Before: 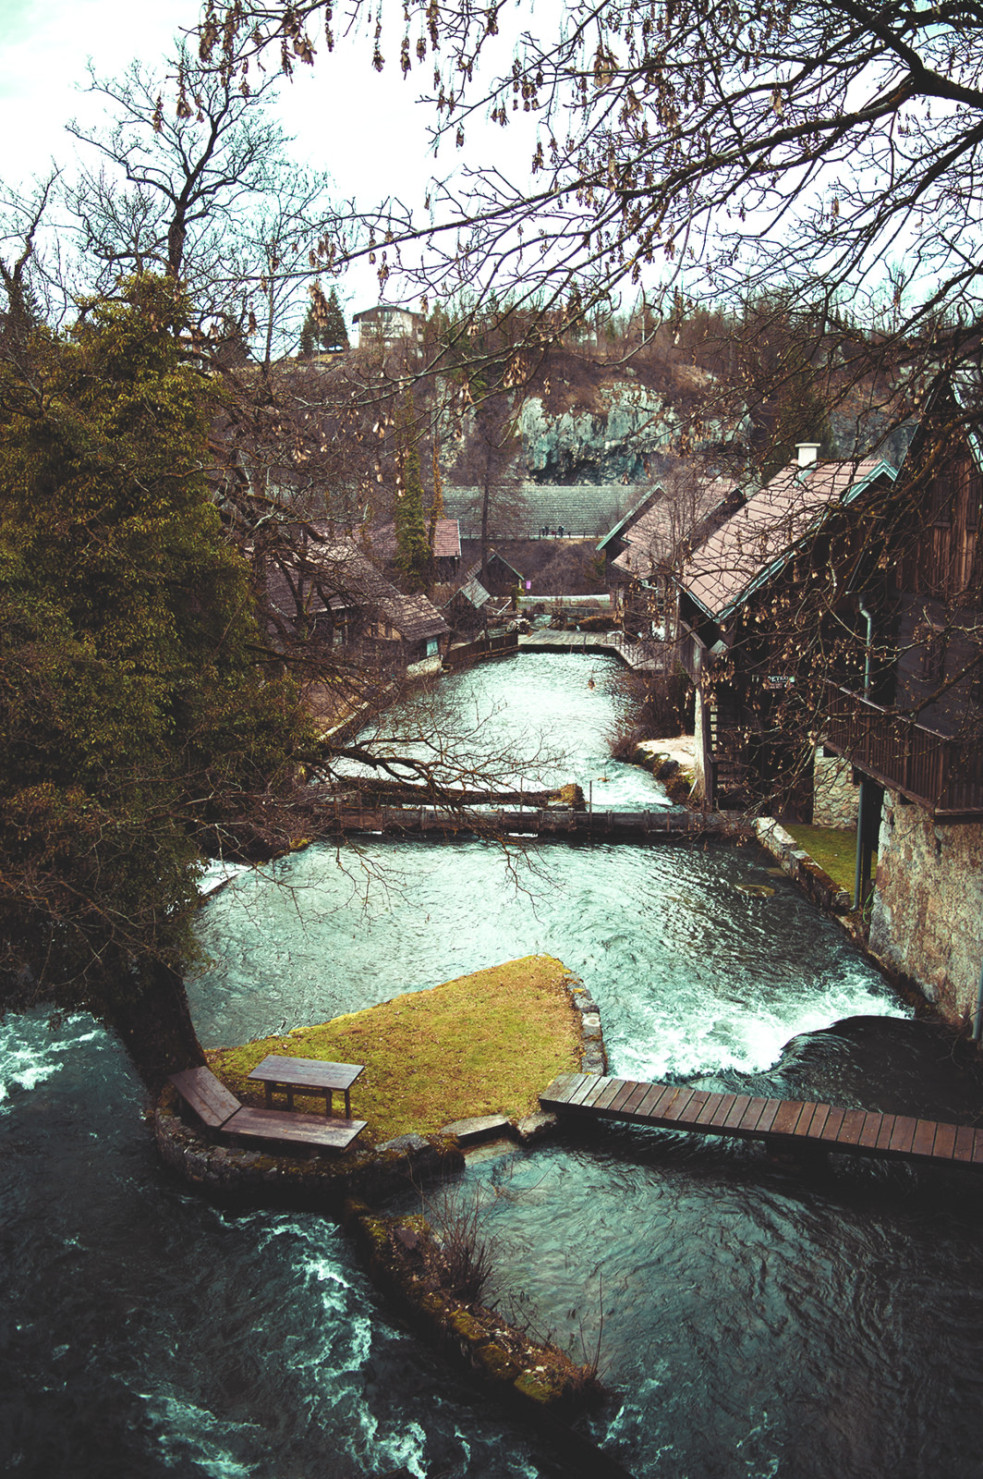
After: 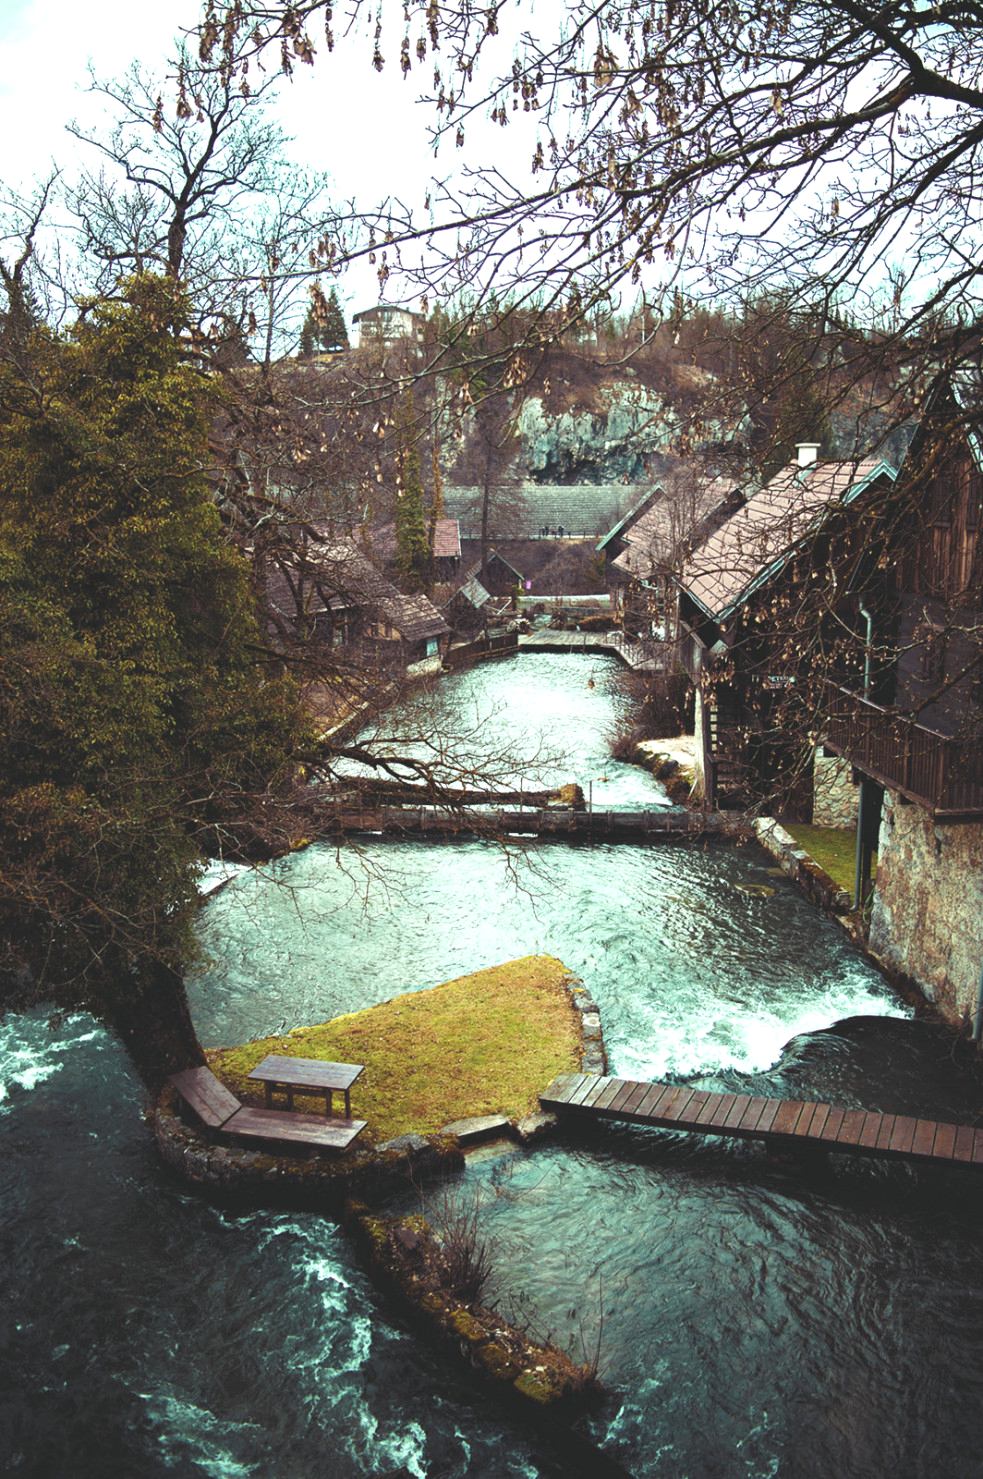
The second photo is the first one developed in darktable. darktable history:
exposure: exposure 0.207 EV, compensate highlight preservation false
white balance: red 0.978, blue 0.999
